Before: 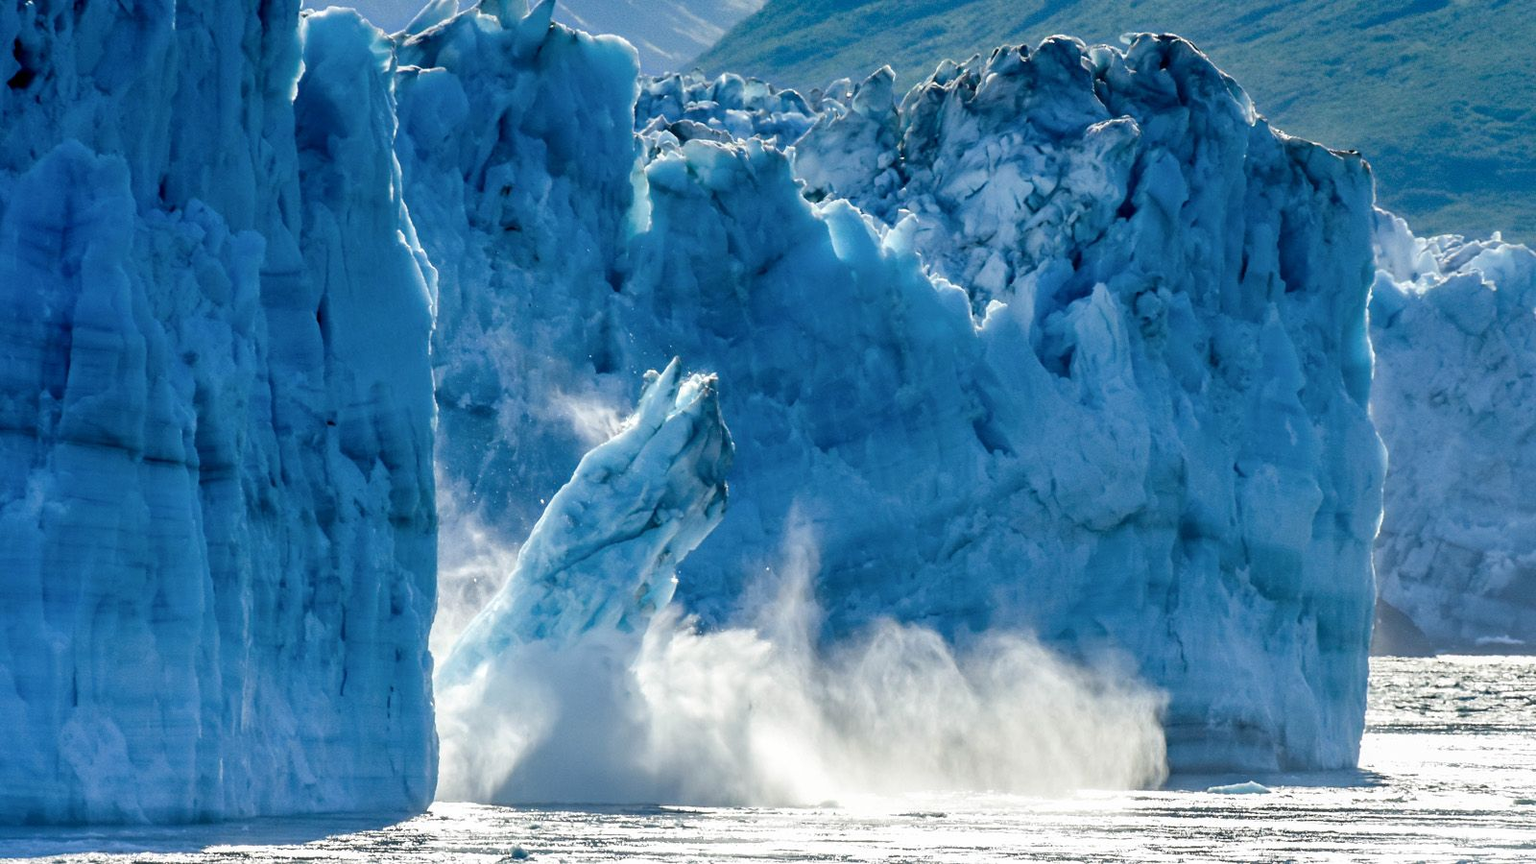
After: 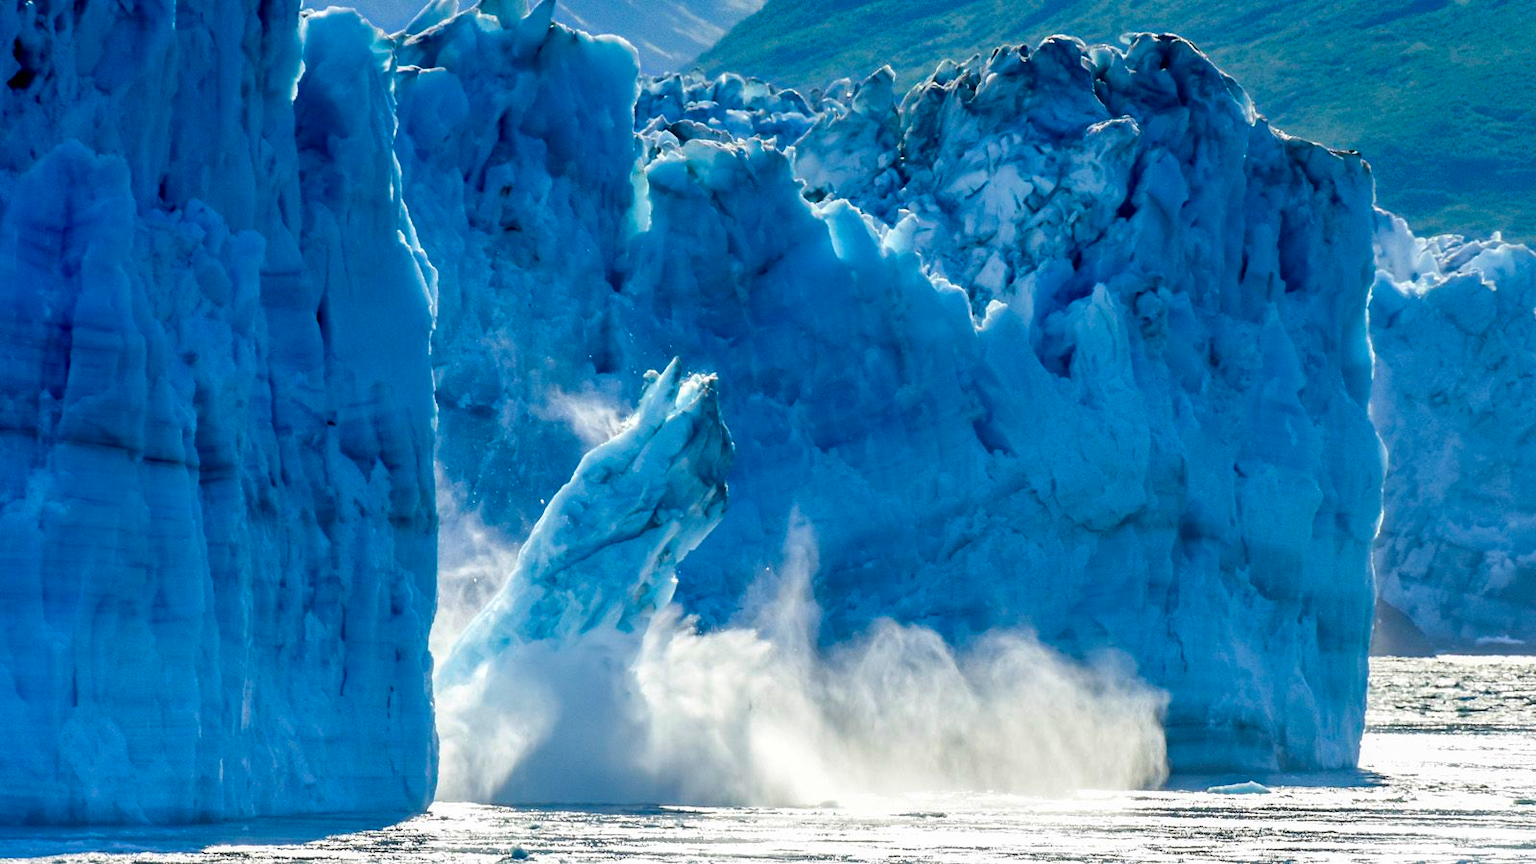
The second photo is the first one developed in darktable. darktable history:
velvia: strength 31.63%, mid-tones bias 0.204
